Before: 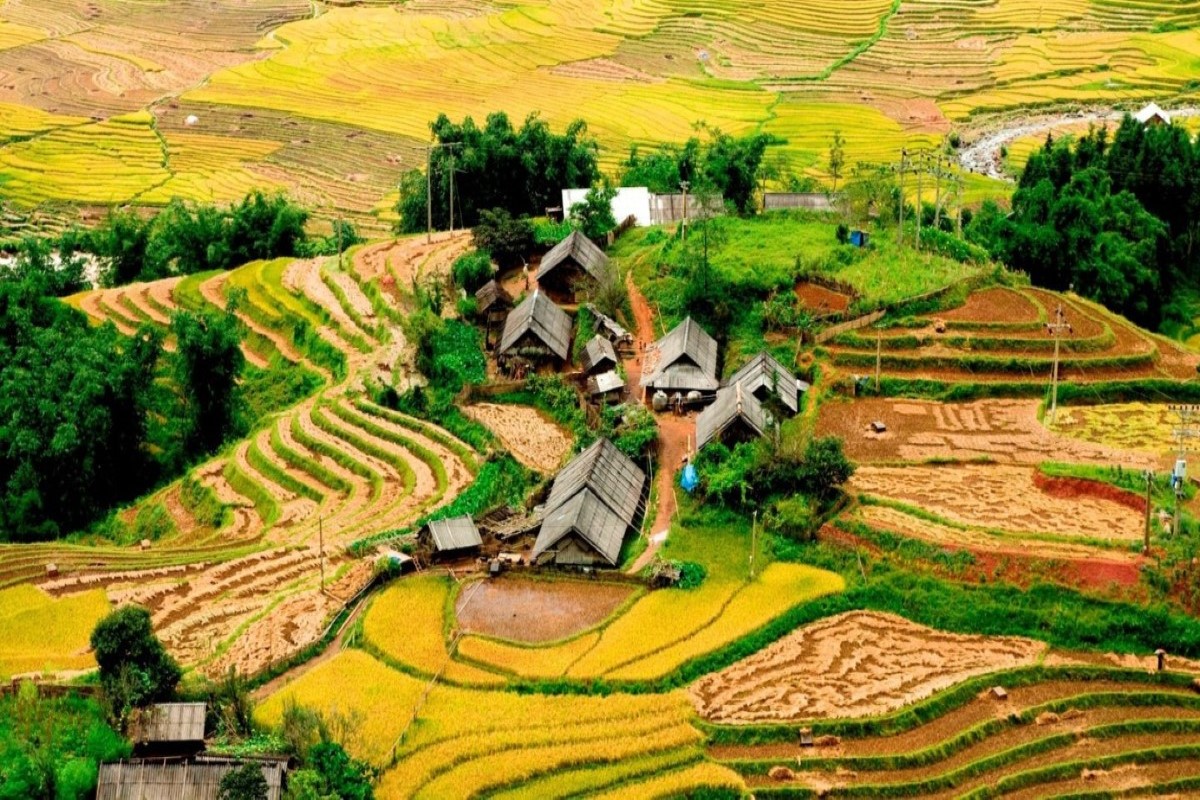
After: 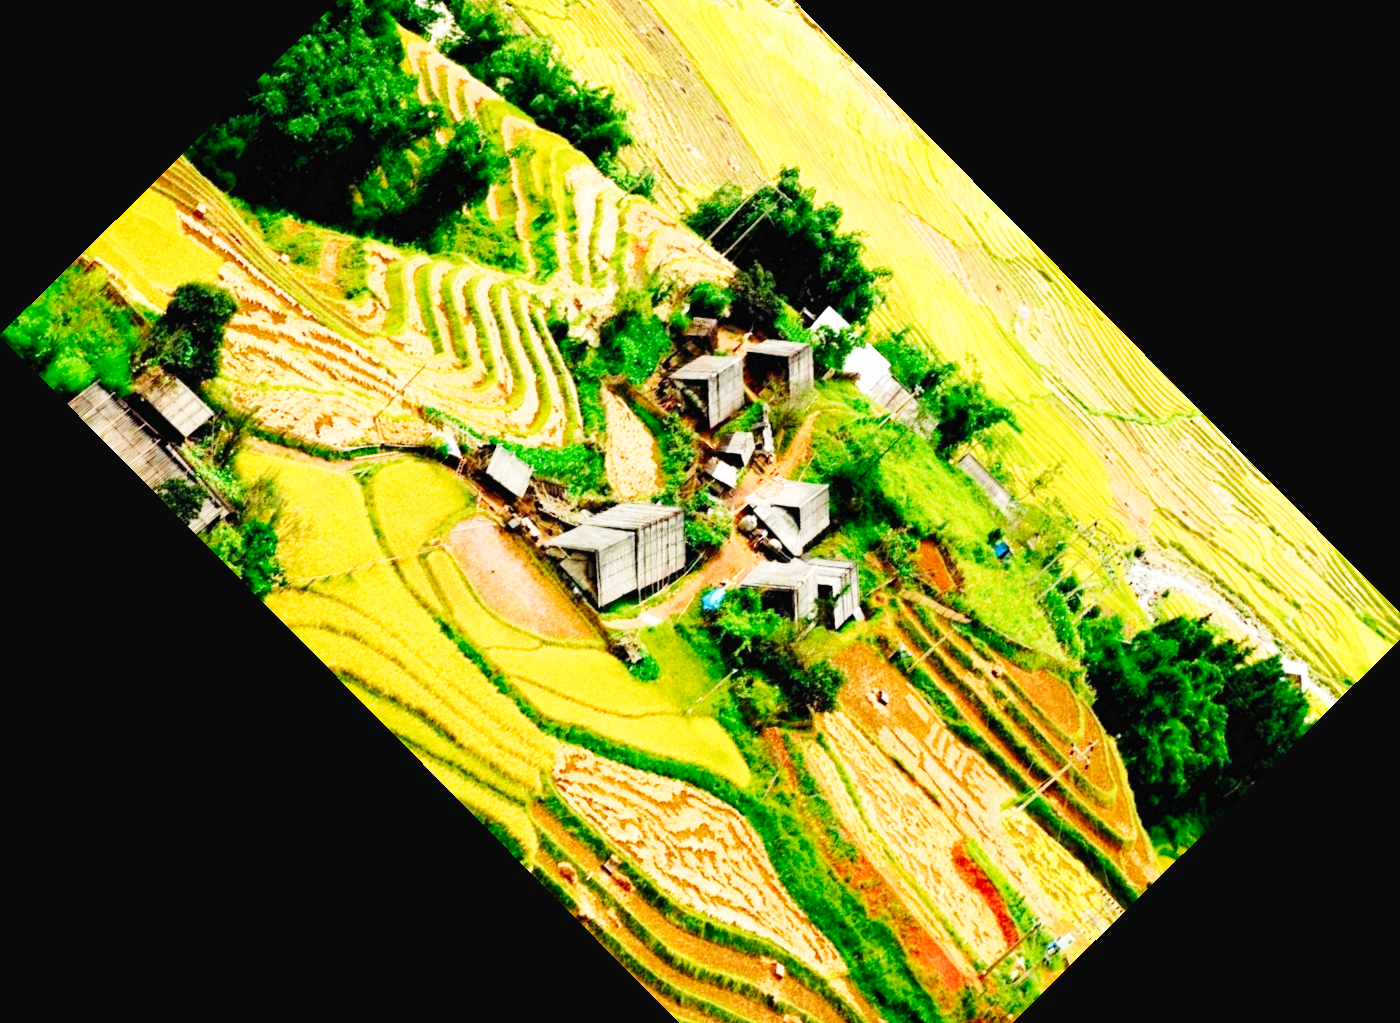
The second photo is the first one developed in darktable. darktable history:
crop and rotate: angle -45.33°, top 16.036%, right 0.871%, bottom 11.66%
base curve: curves: ch0 [(0, 0.003) (0.001, 0.002) (0.006, 0.004) (0.02, 0.022) (0.048, 0.086) (0.094, 0.234) (0.162, 0.431) (0.258, 0.629) (0.385, 0.8) (0.548, 0.918) (0.751, 0.988) (1, 1)], preserve colors none
color correction: highlights b* 0.02
